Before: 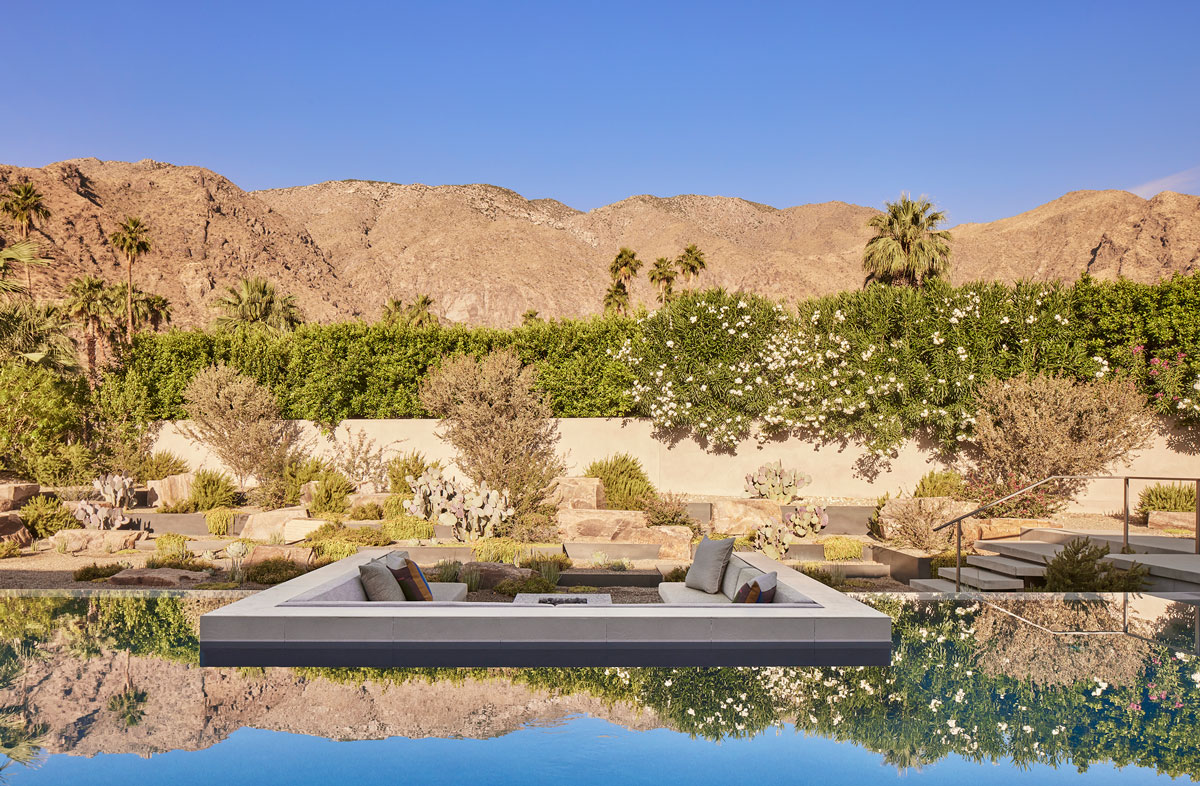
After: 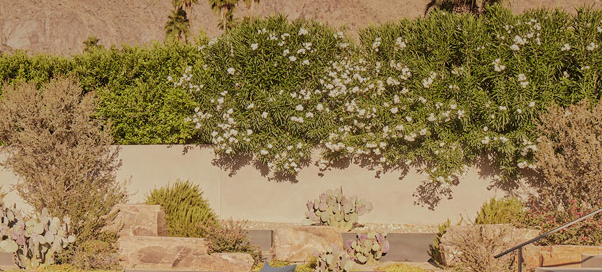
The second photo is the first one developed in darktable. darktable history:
shadows and highlights: shadows 40, highlights -60
crop: left 36.607%, top 34.735%, right 13.146%, bottom 30.611%
graduated density: rotation 5.63°, offset 76.9
